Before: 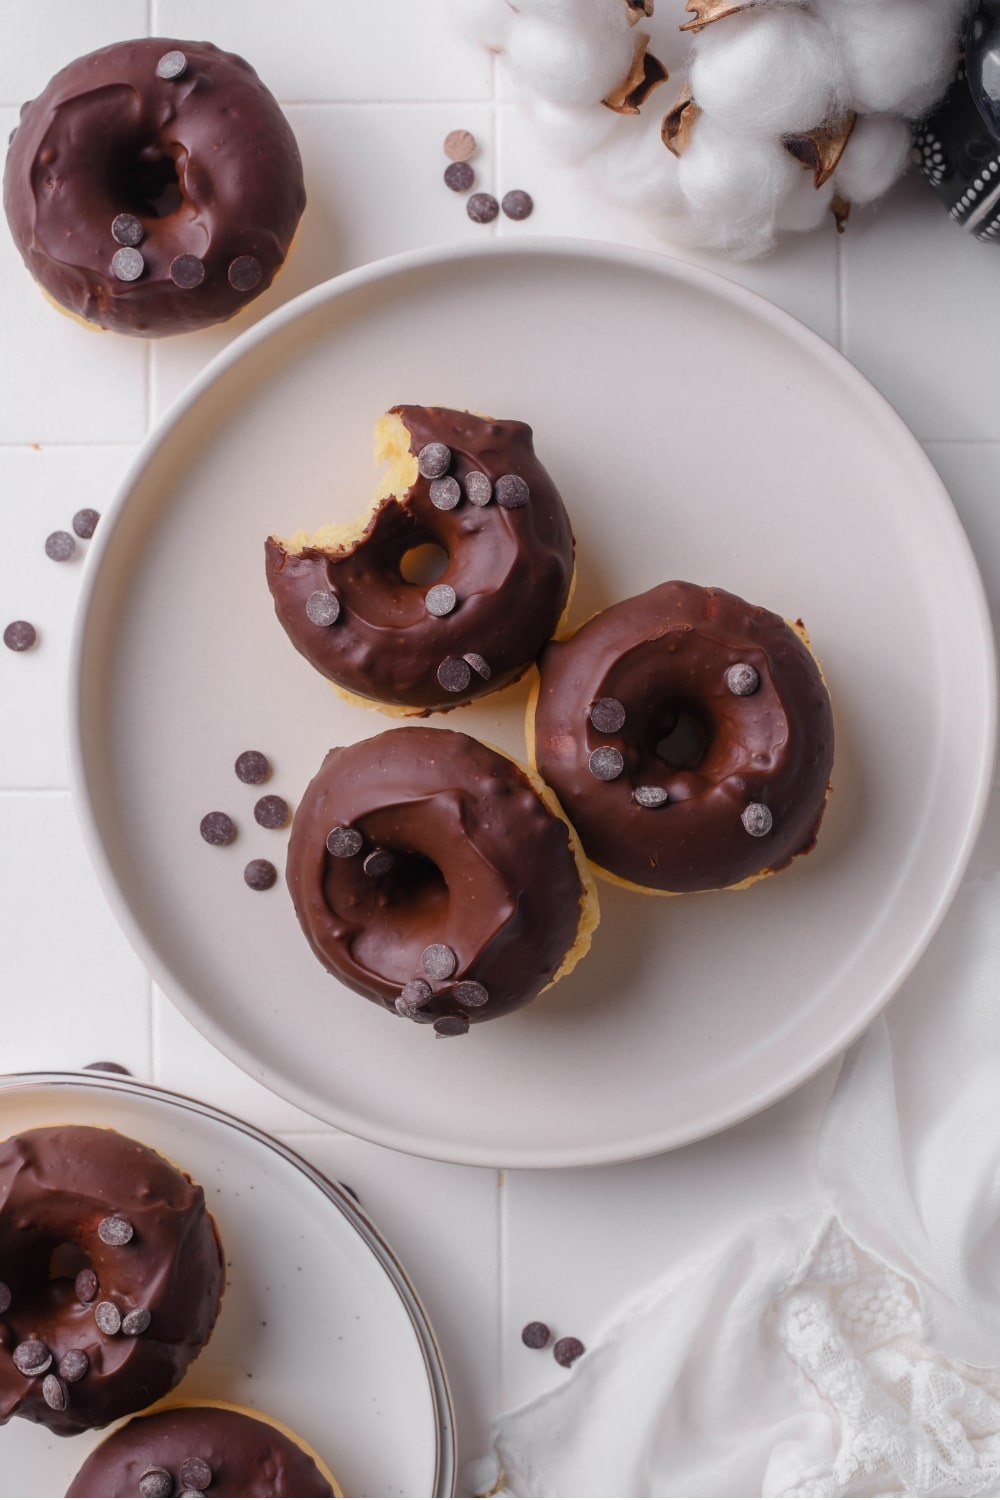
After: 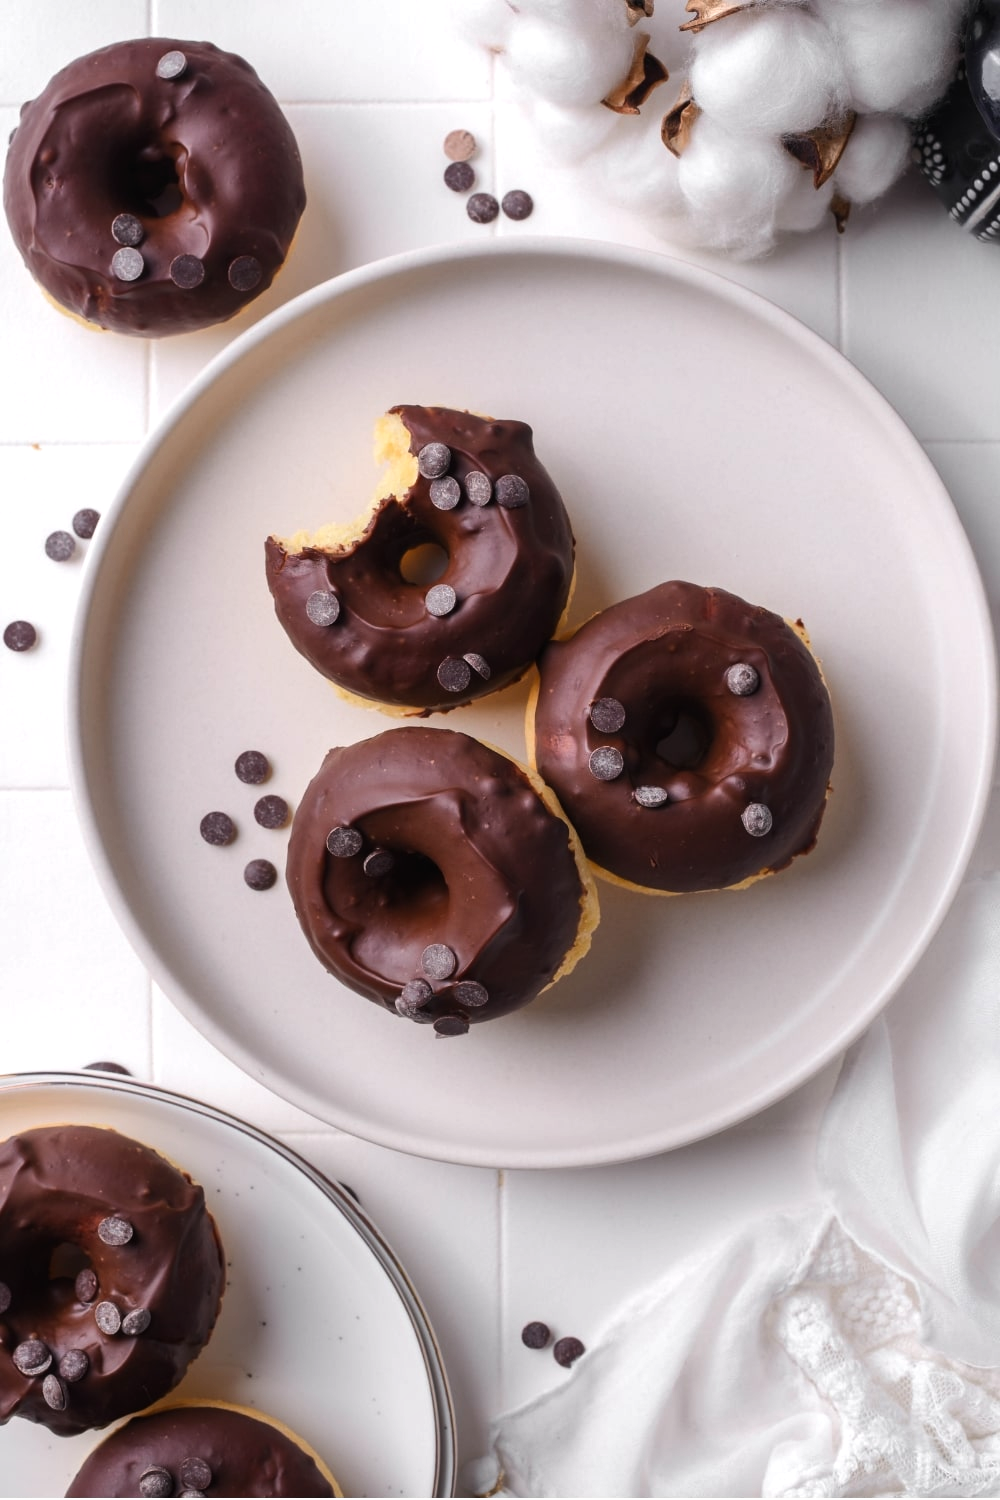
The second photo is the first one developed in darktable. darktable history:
tone equalizer: -8 EV -0.396 EV, -7 EV -0.394 EV, -6 EV -0.371 EV, -5 EV -0.258 EV, -3 EV 0.214 EV, -2 EV 0.353 EV, -1 EV 0.382 EV, +0 EV 0.386 EV, edges refinement/feathering 500, mask exposure compensation -1.57 EV, preserve details no
shadows and highlights: shadows 52.15, highlights -28.21, soften with gaussian
